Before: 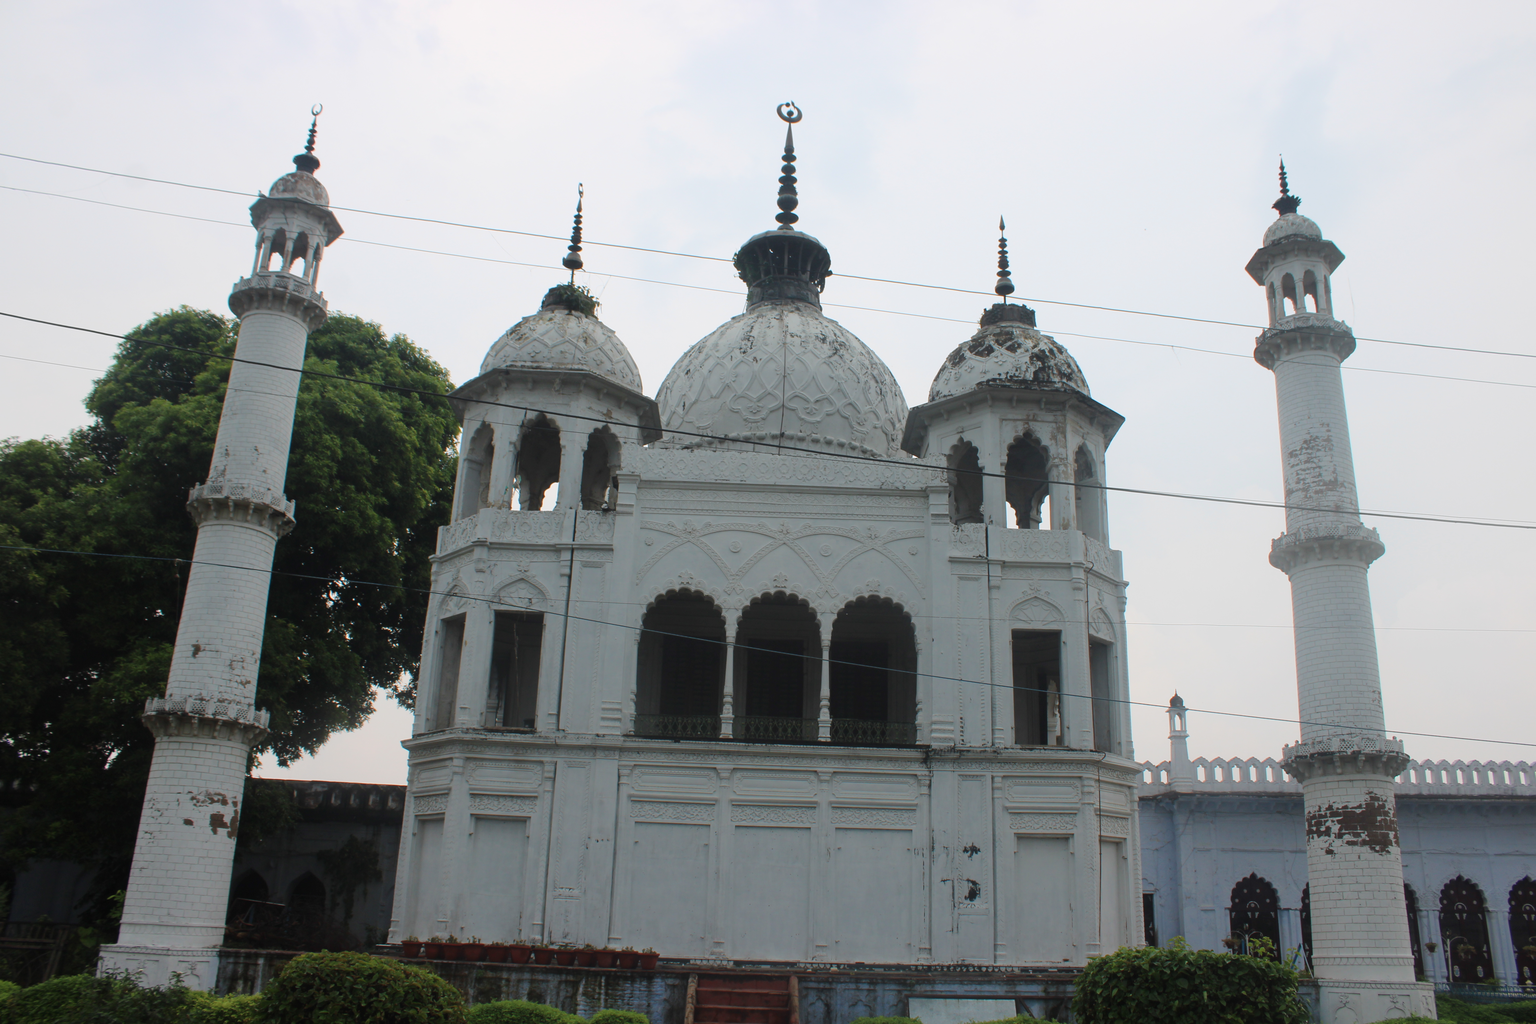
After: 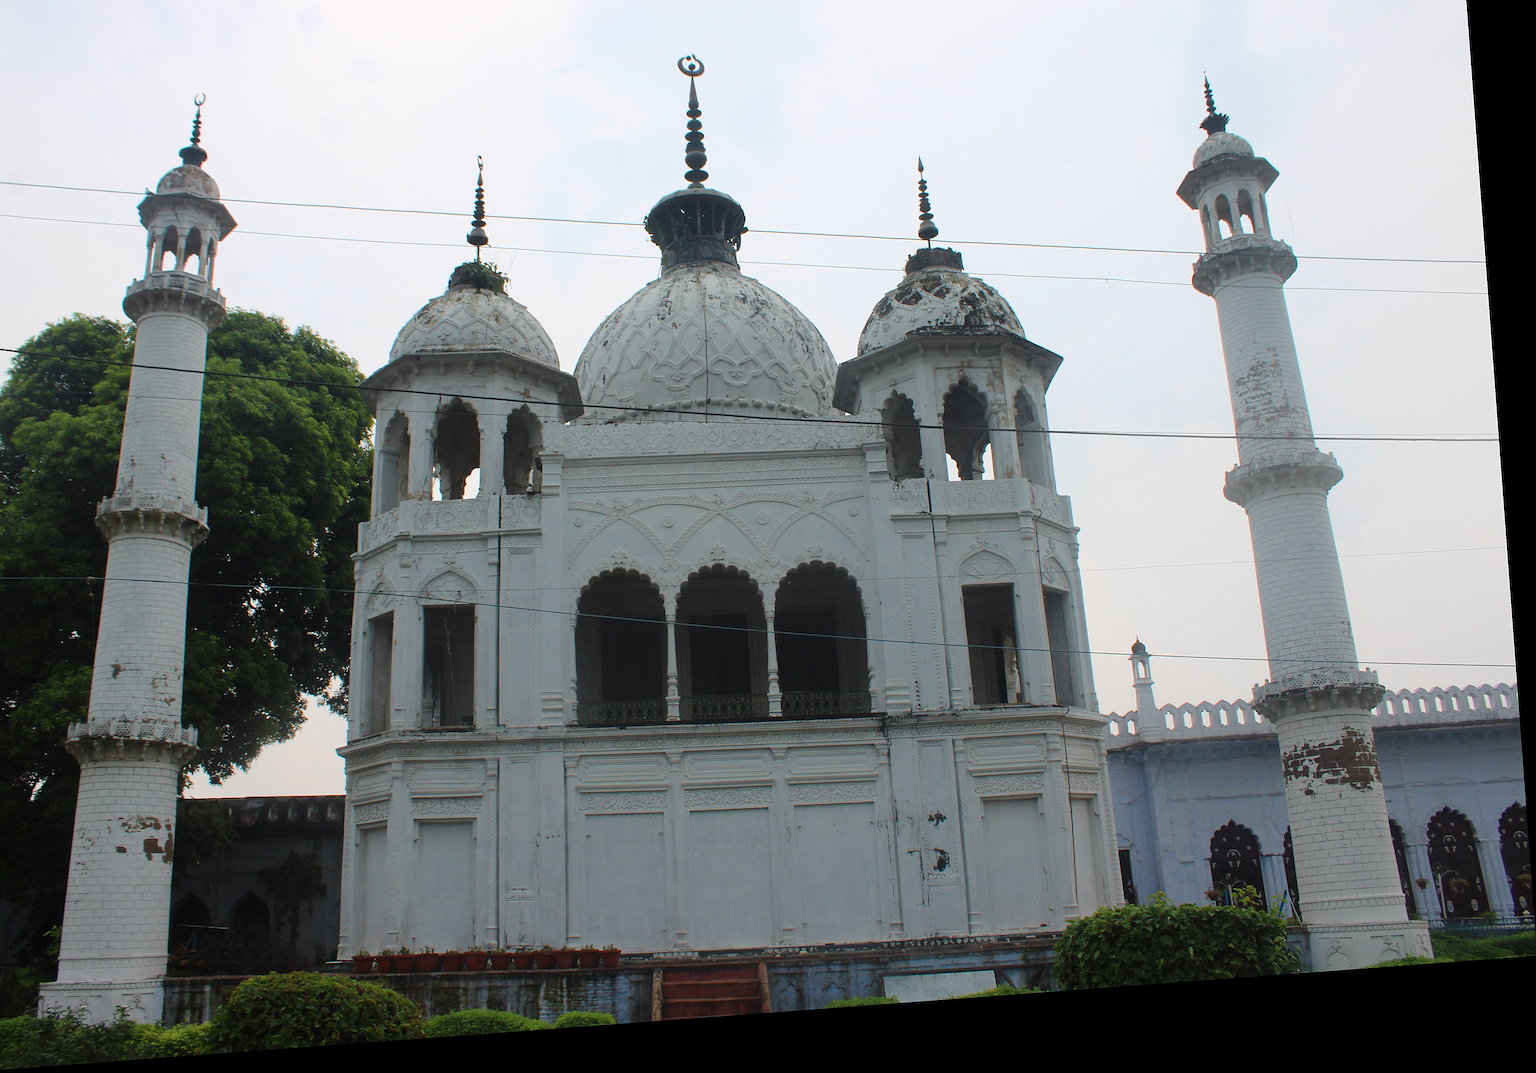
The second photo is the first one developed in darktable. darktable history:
color balance: input saturation 99%
crop and rotate: left 8.262%, top 9.226%
sharpen: amount 0.575
levels: levels [0, 0.492, 0.984]
contrast brightness saturation: contrast 0.04, saturation 0.16
rotate and perspective: rotation -4.25°, automatic cropping off
